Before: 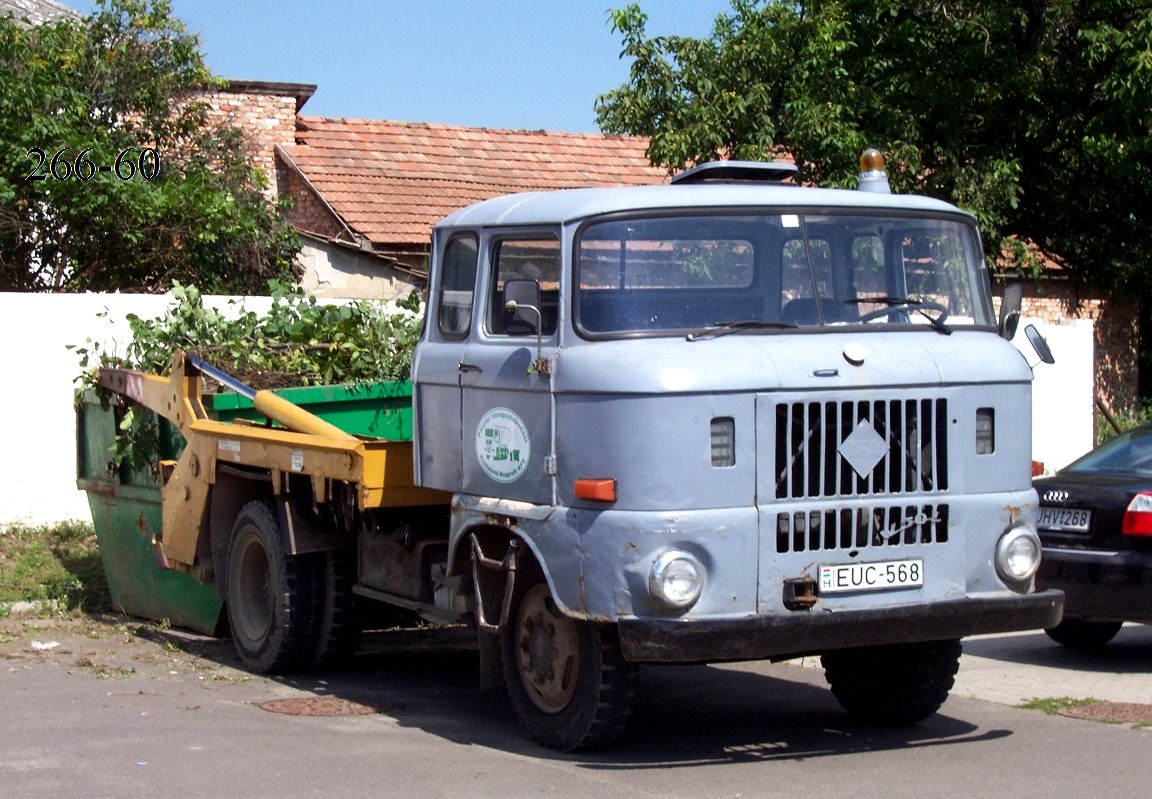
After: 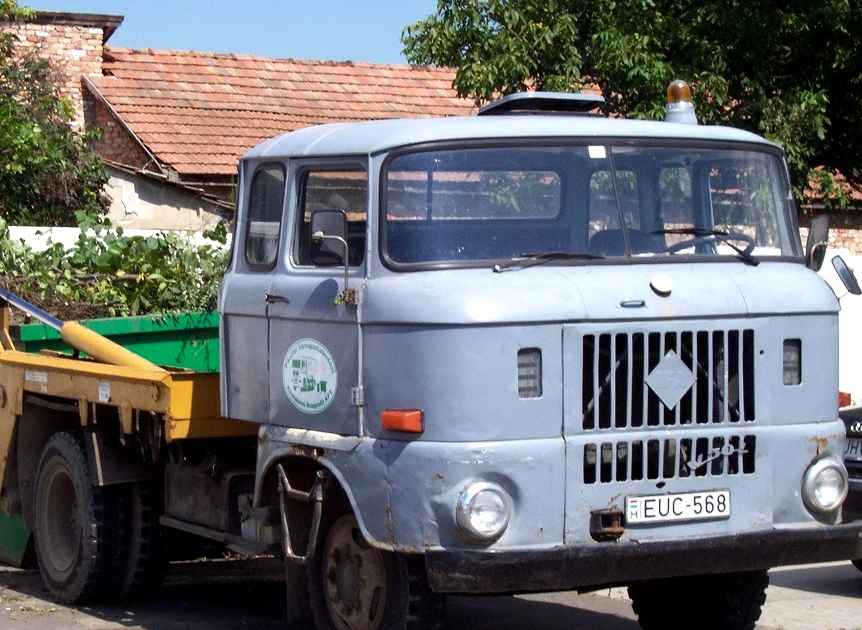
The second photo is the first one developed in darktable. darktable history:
crop: left 16.768%, top 8.653%, right 8.362%, bottom 12.485%
tone equalizer: on, module defaults
